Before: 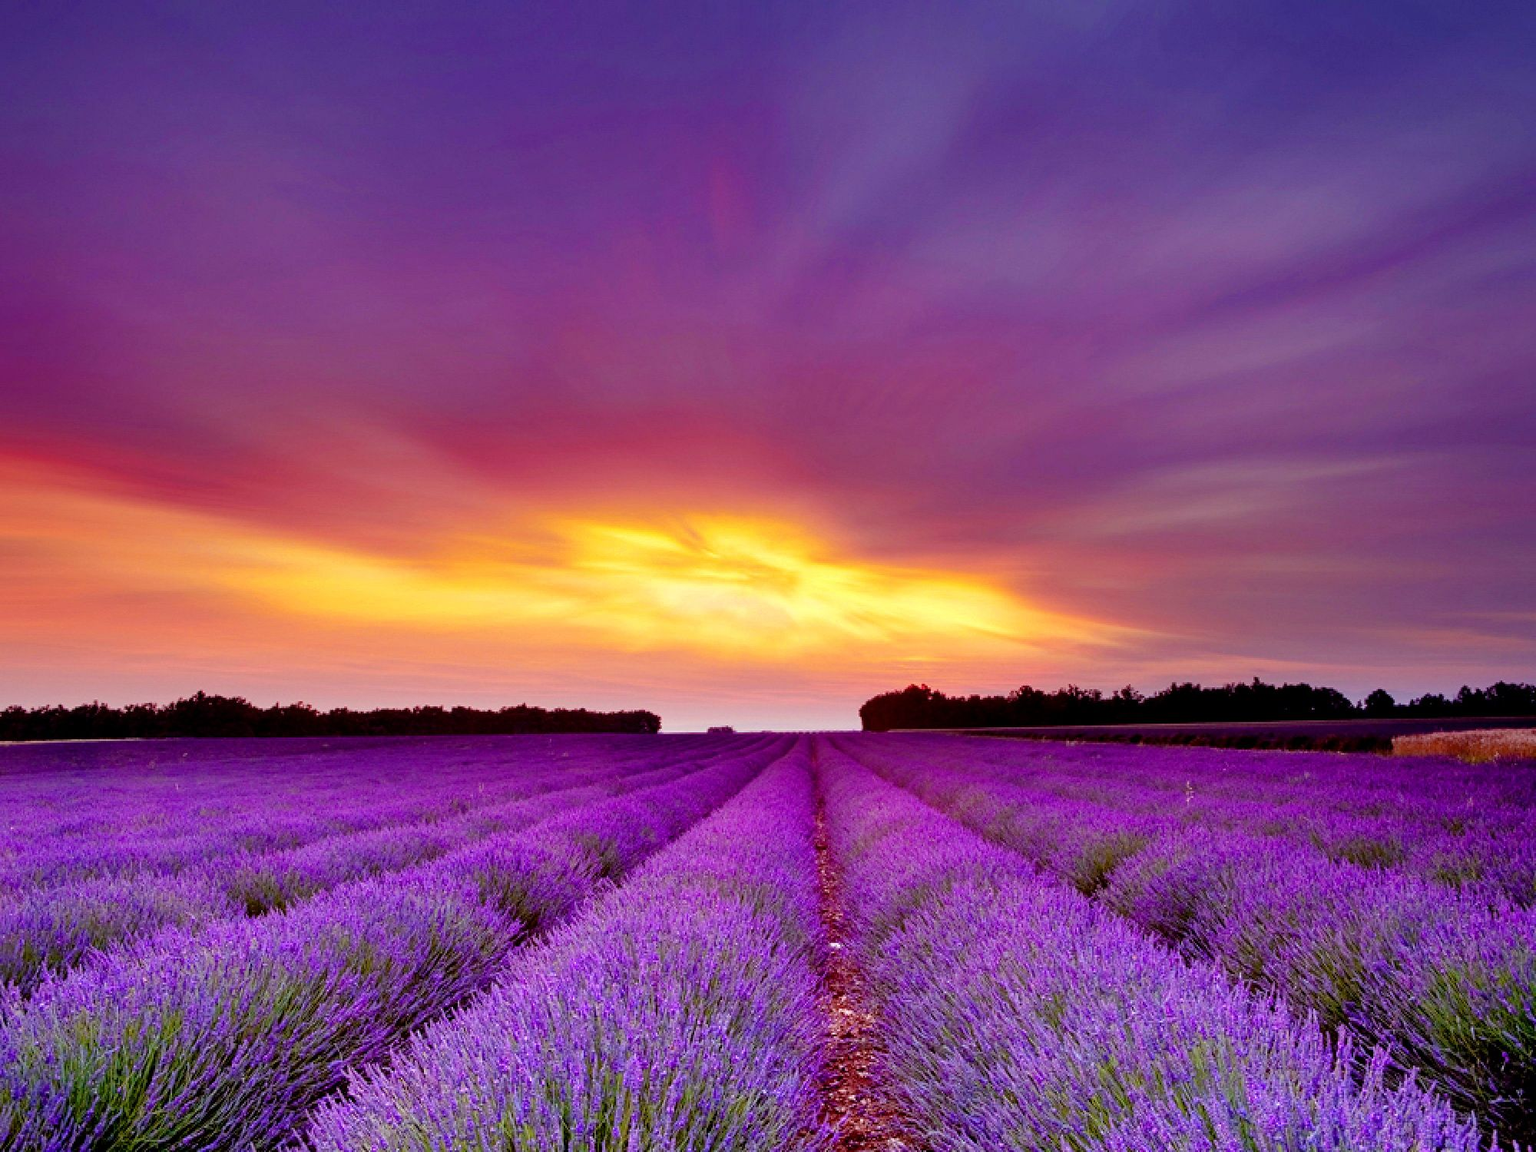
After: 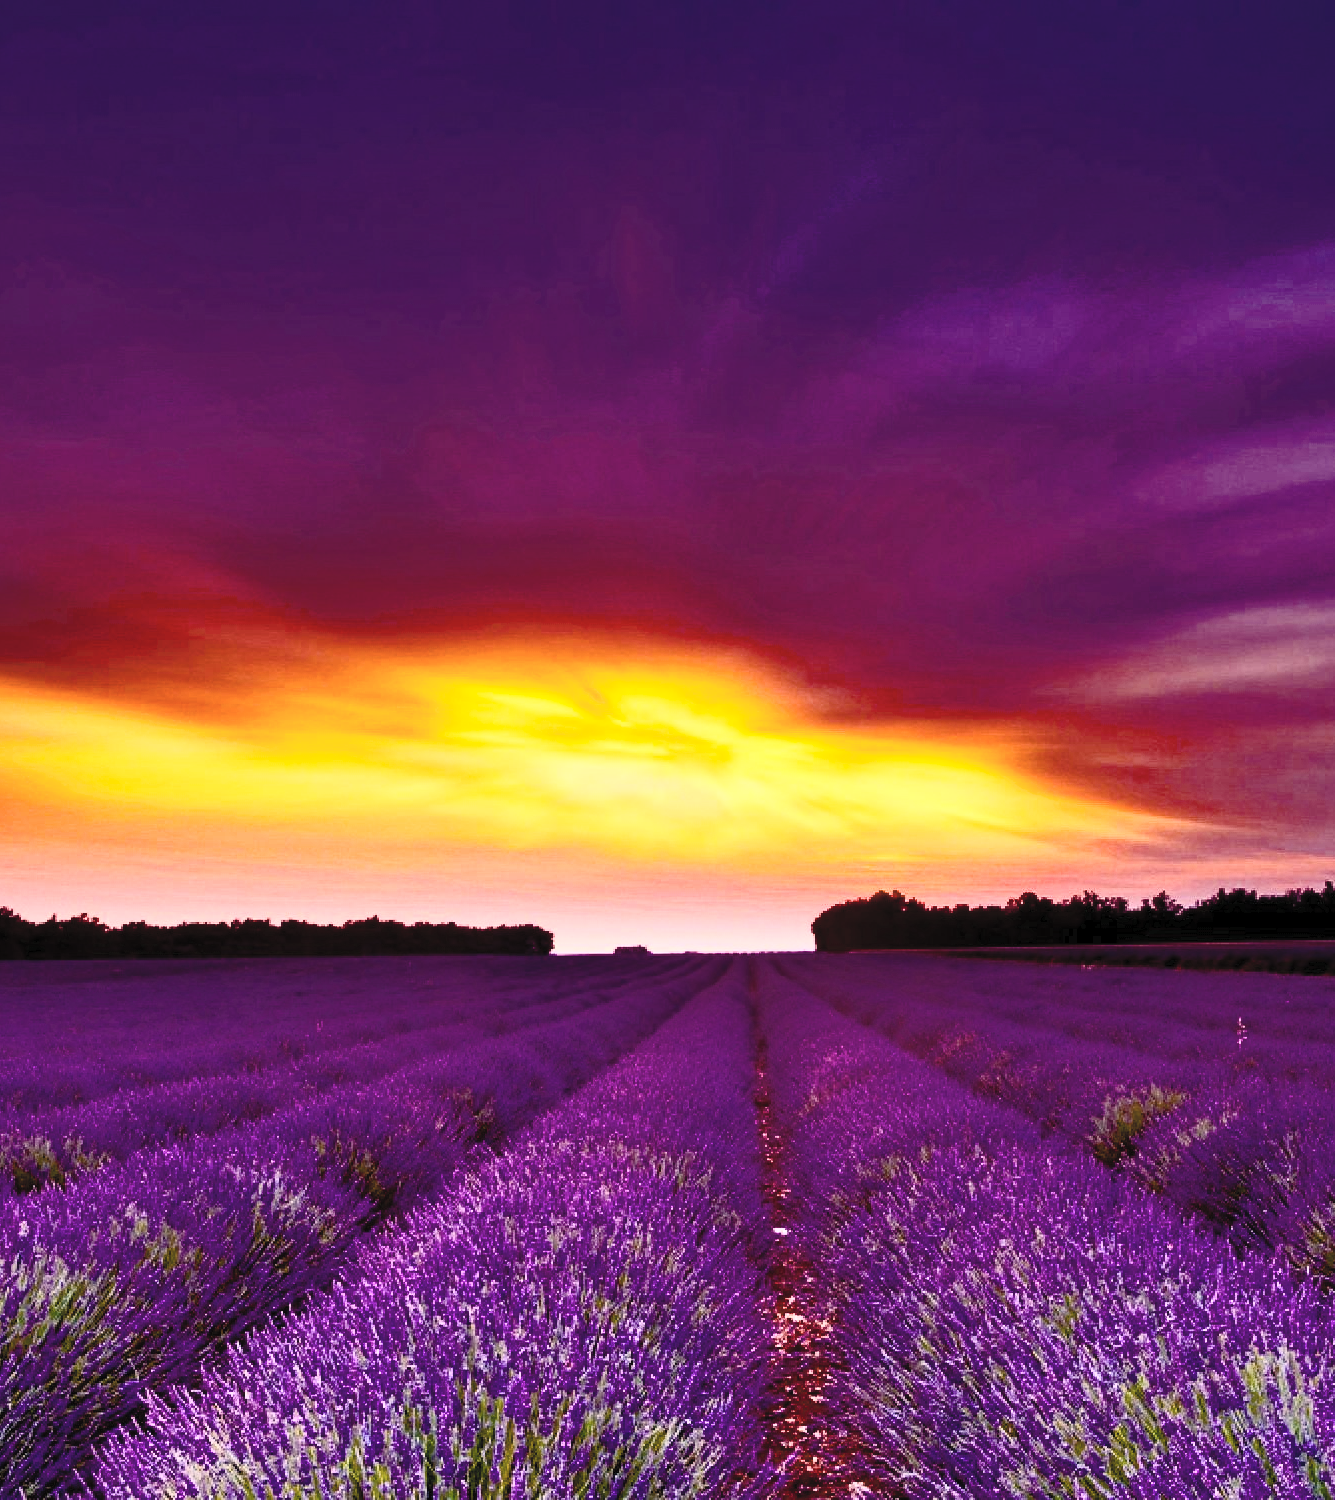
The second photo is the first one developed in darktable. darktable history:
crop and rotate: left 15.375%, right 17.869%
shadows and highlights: shadows 24.9, highlights -26.52
color balance rgb: highlights gain › chroma 3.011%, highlights gain › hue 60.18°, perceptual saturation grading › global saturation 34.949%, perceptual saturation grading › highlights -25.729%, perceptual saturation grading › shadows 49.532%, perceptual brilliance grading › global brilliance -18.45%, perceptual brilliance grading › highlights 28.098%, saturation formula JzAzBz (2021)
contrast brightness saturation: contrast 0.449, brightness 0.55, saturation -0.181
